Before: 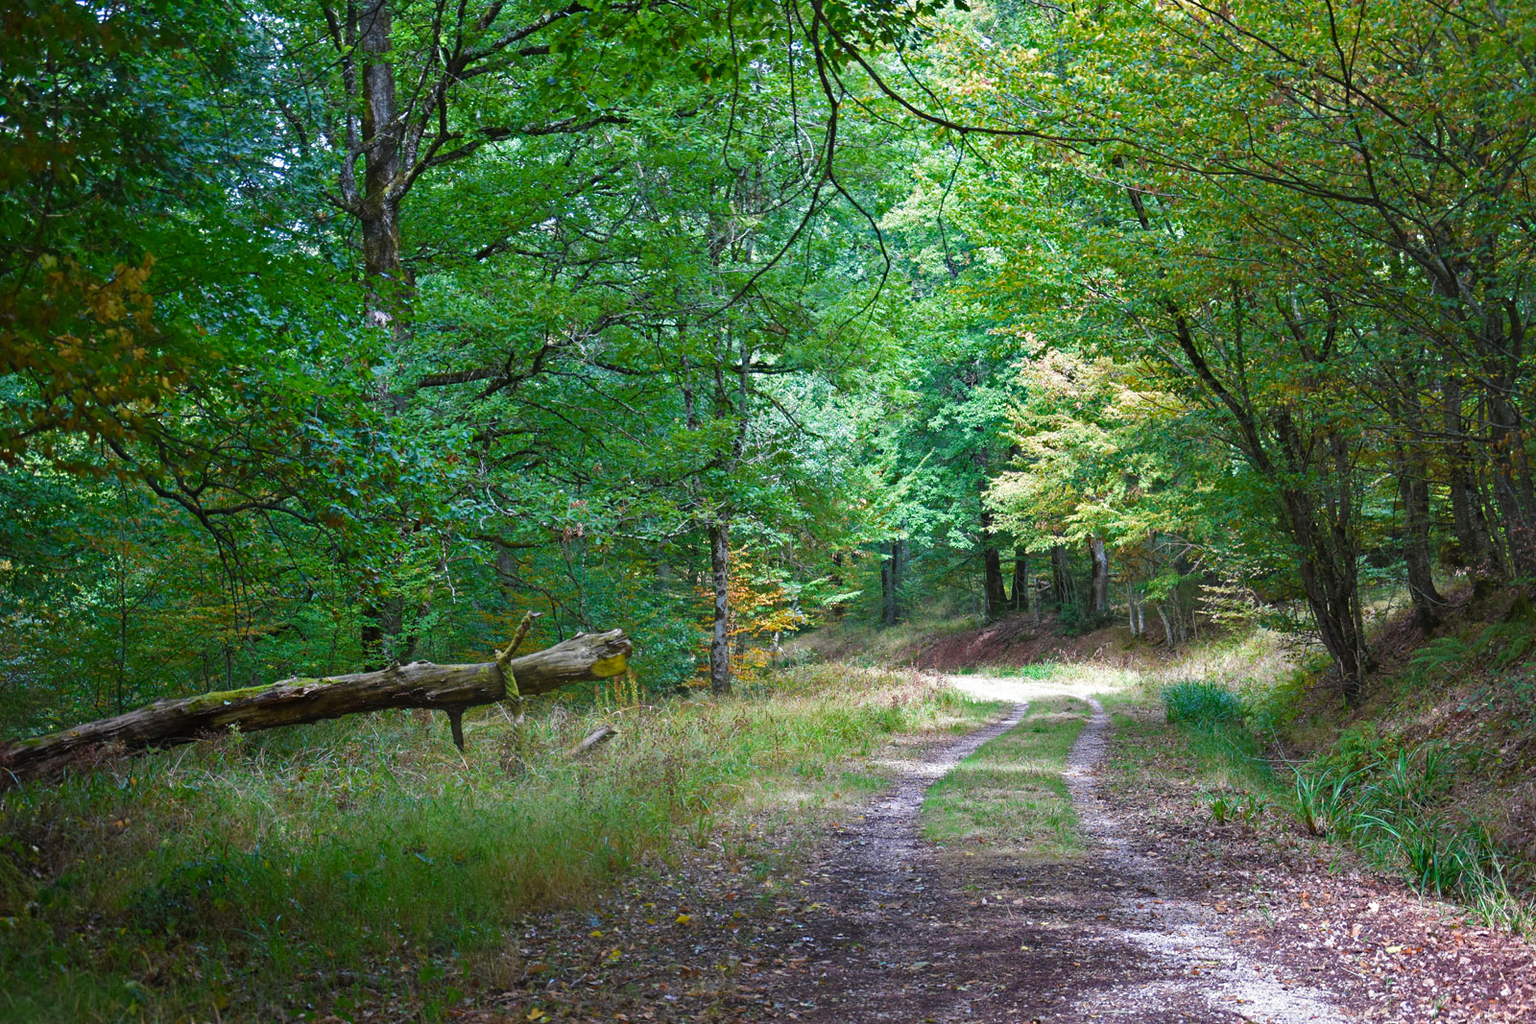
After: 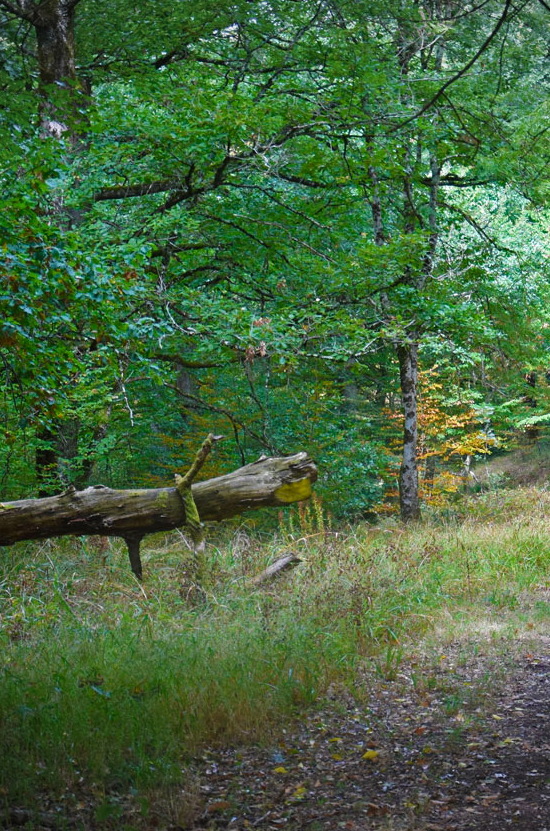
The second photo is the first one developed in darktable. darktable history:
vignetting: on, module defaults
crop and rotate: left 21.374%, top 19.107%, right 44.225%, bottom 2.991%
